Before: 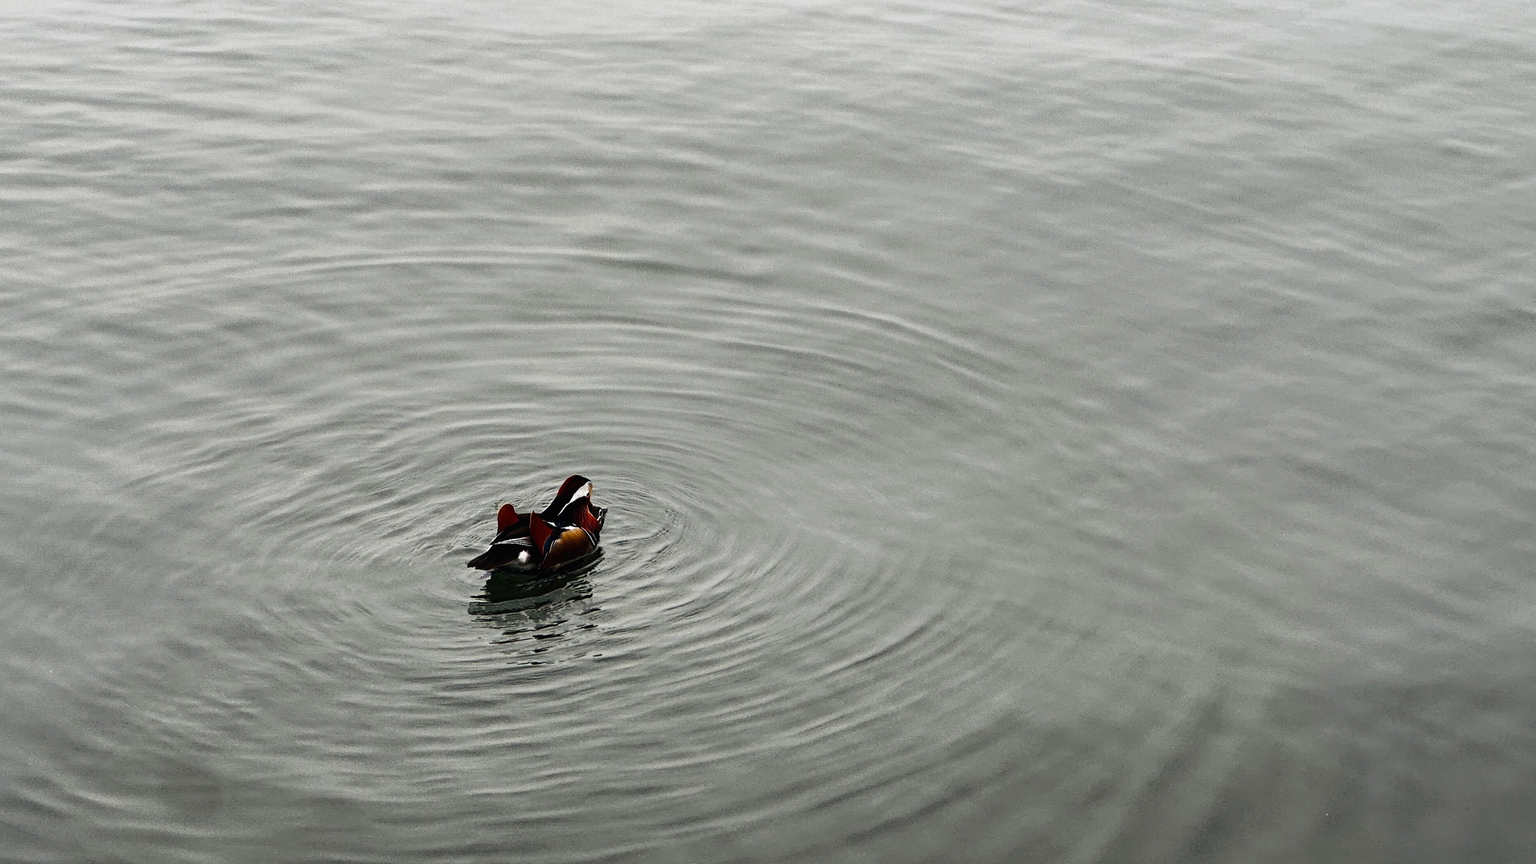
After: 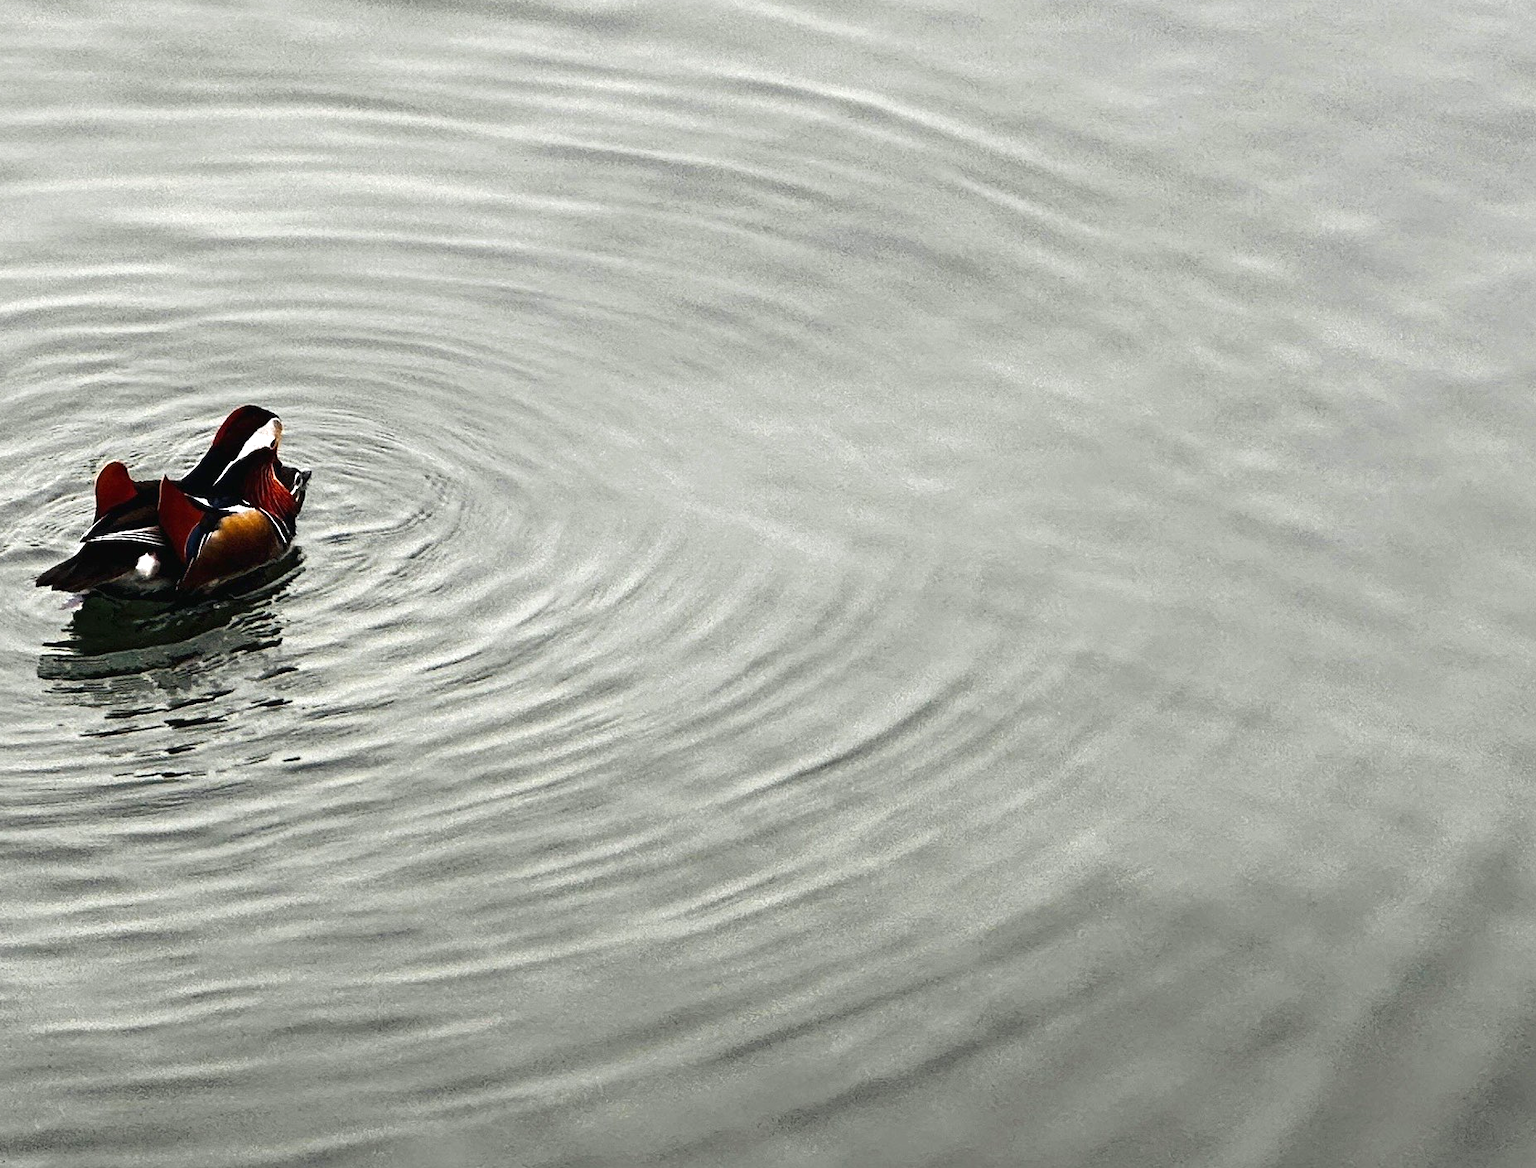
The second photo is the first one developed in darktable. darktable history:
crop and rotate: left 29.237%, top 31.152%, right 19.807%
exposure: black level correction 0, exposure 0.7 EV, compensate exposure bias true, compensate highlight preservation false
